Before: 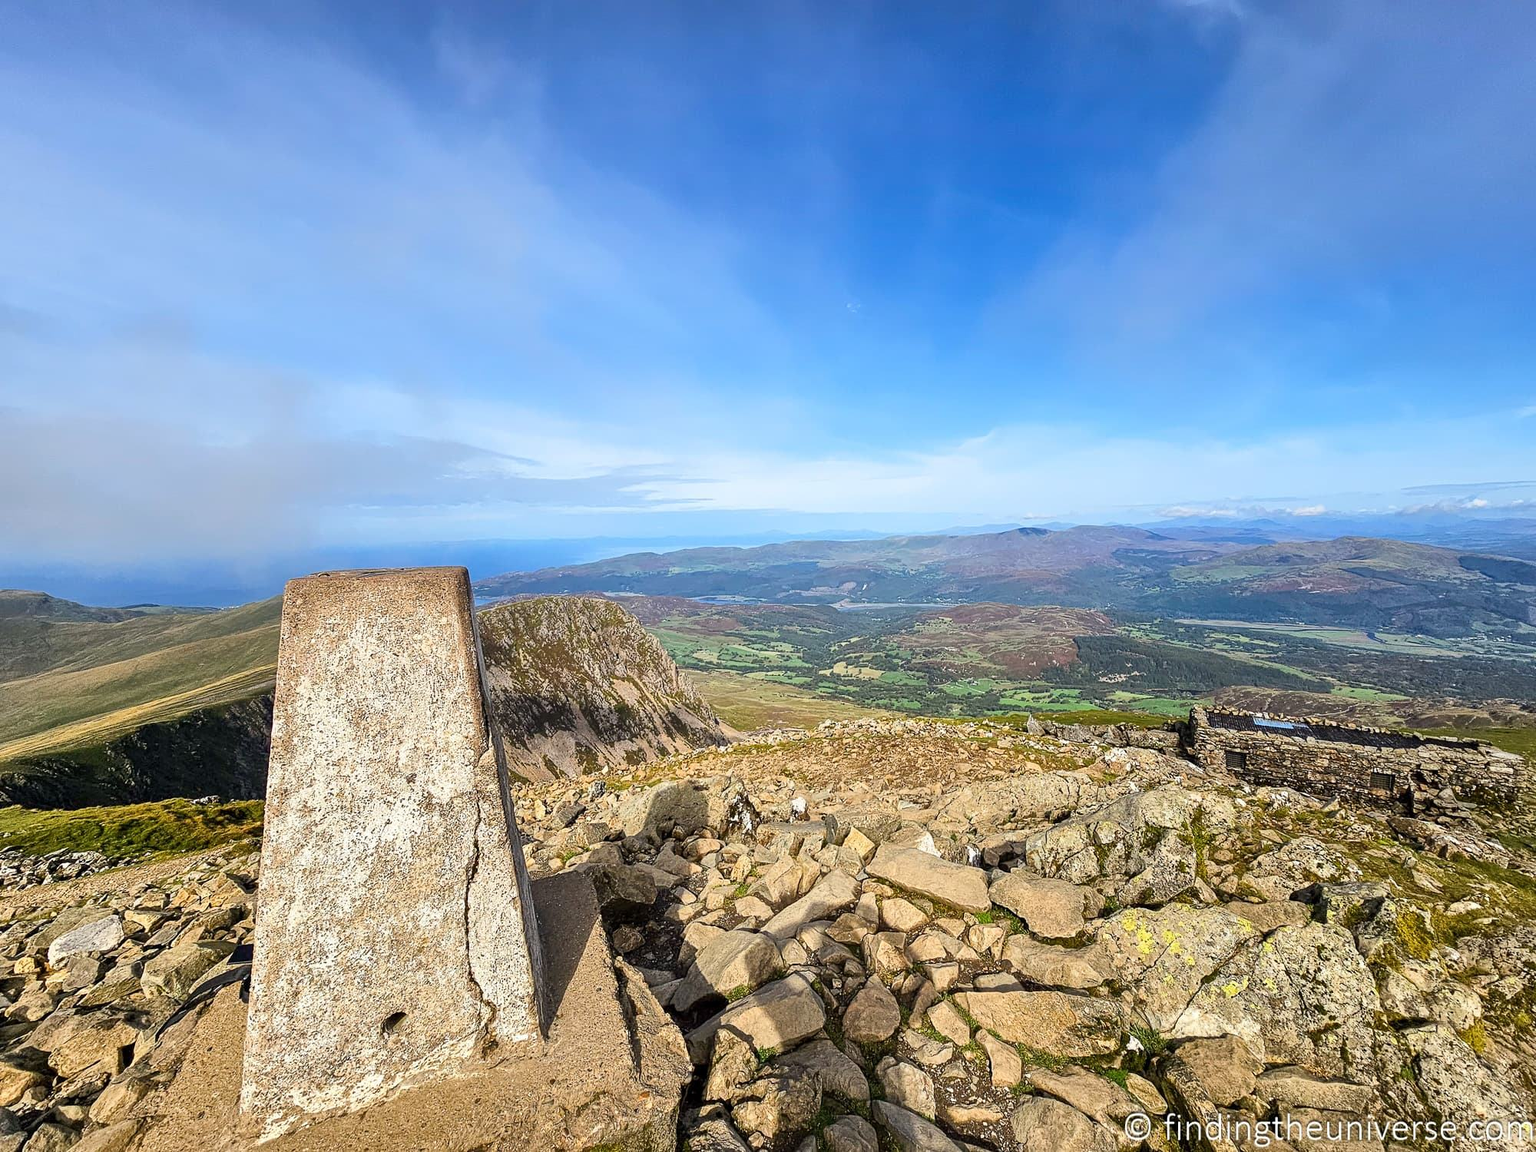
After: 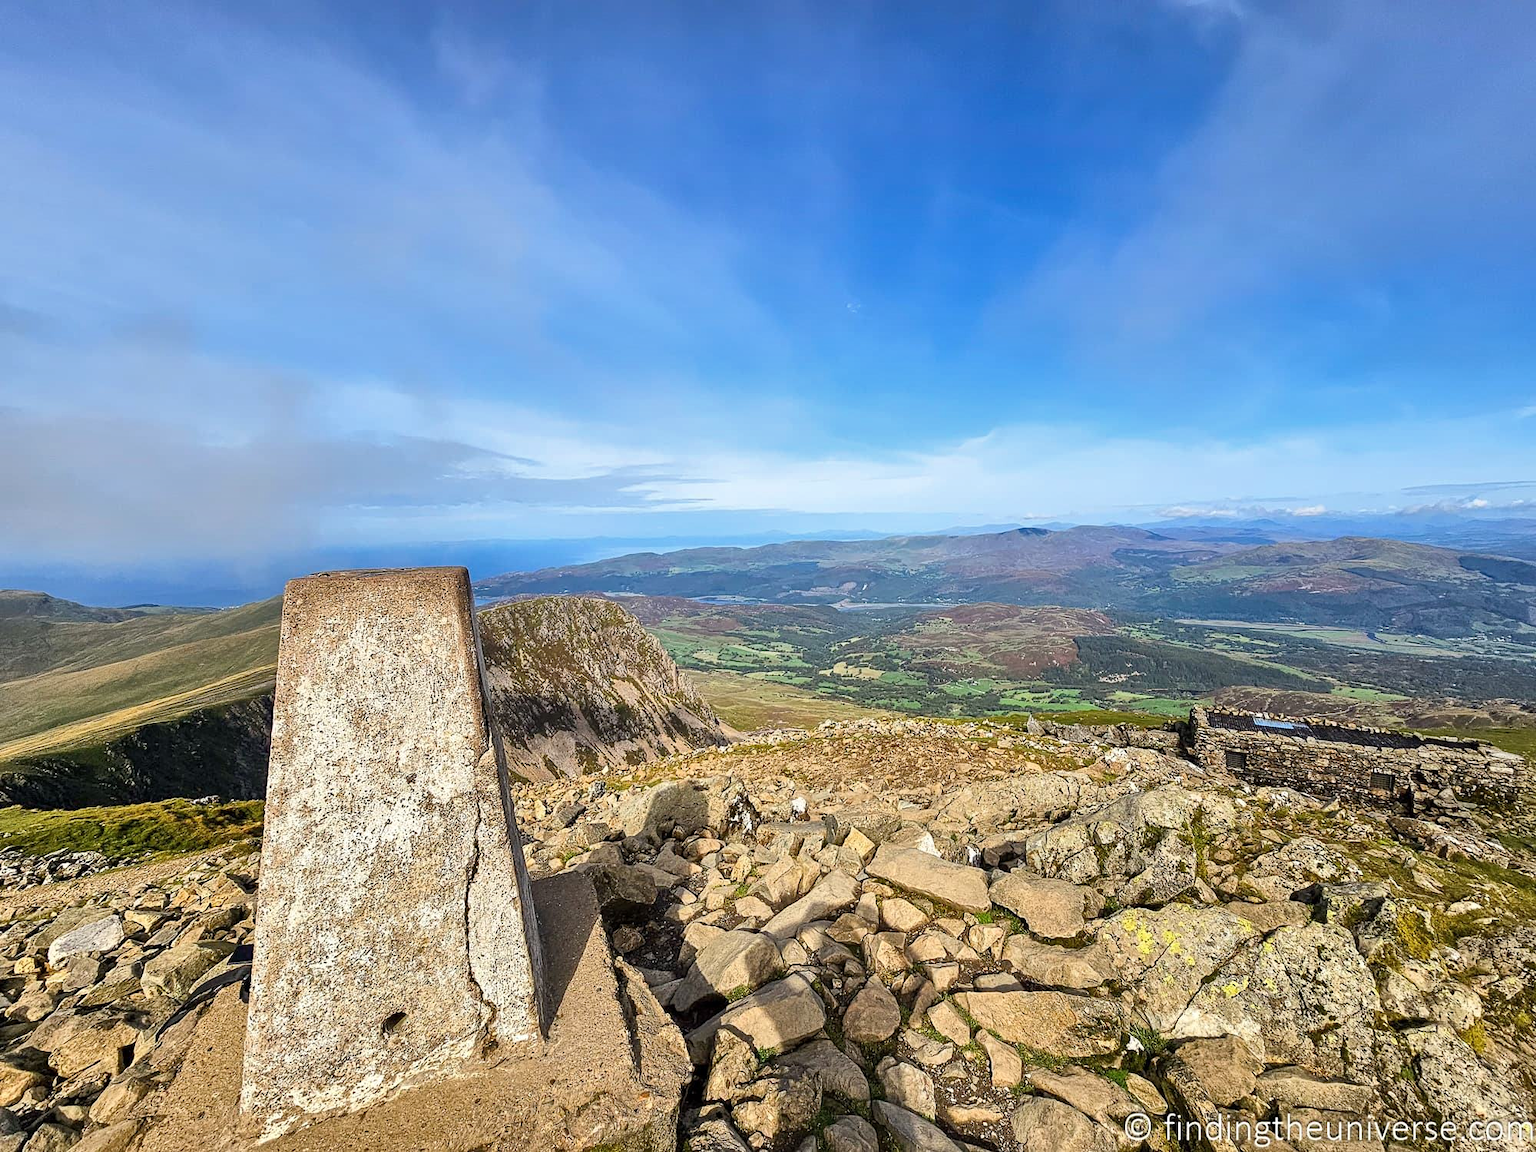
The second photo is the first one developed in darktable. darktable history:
shadows and highlights: white point adjustment 0.922, shadows color adjustment 97.68%, soften with gaussian
